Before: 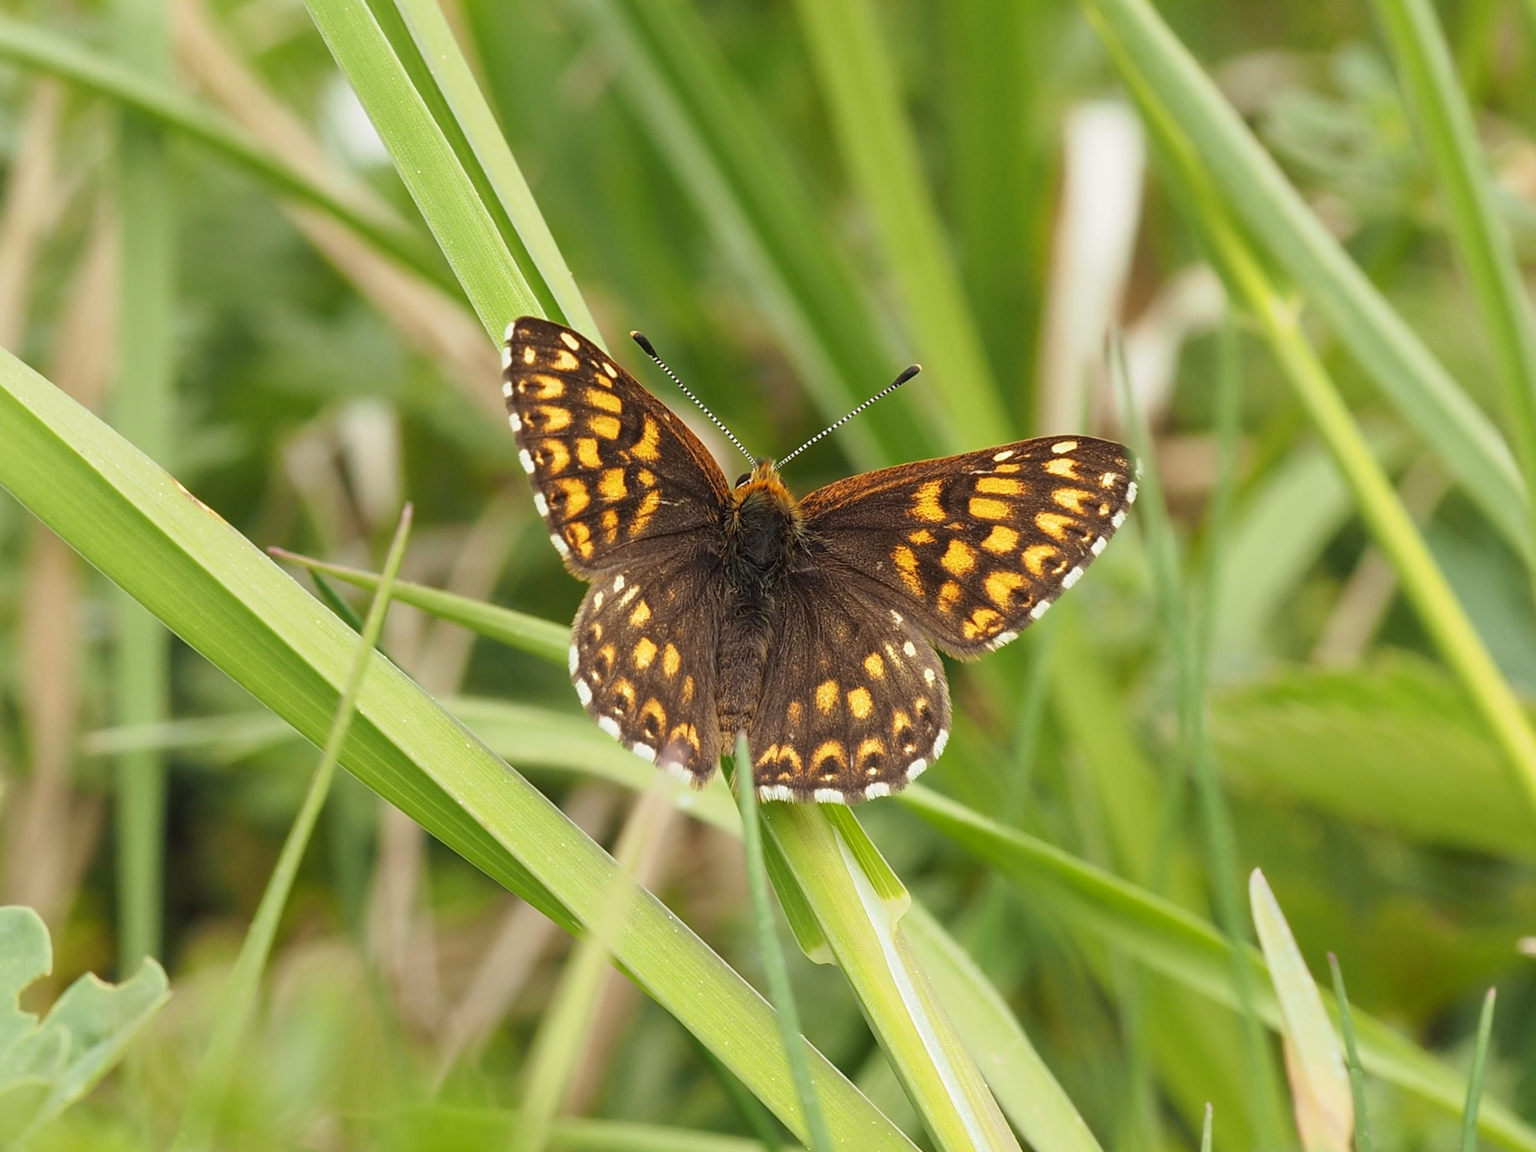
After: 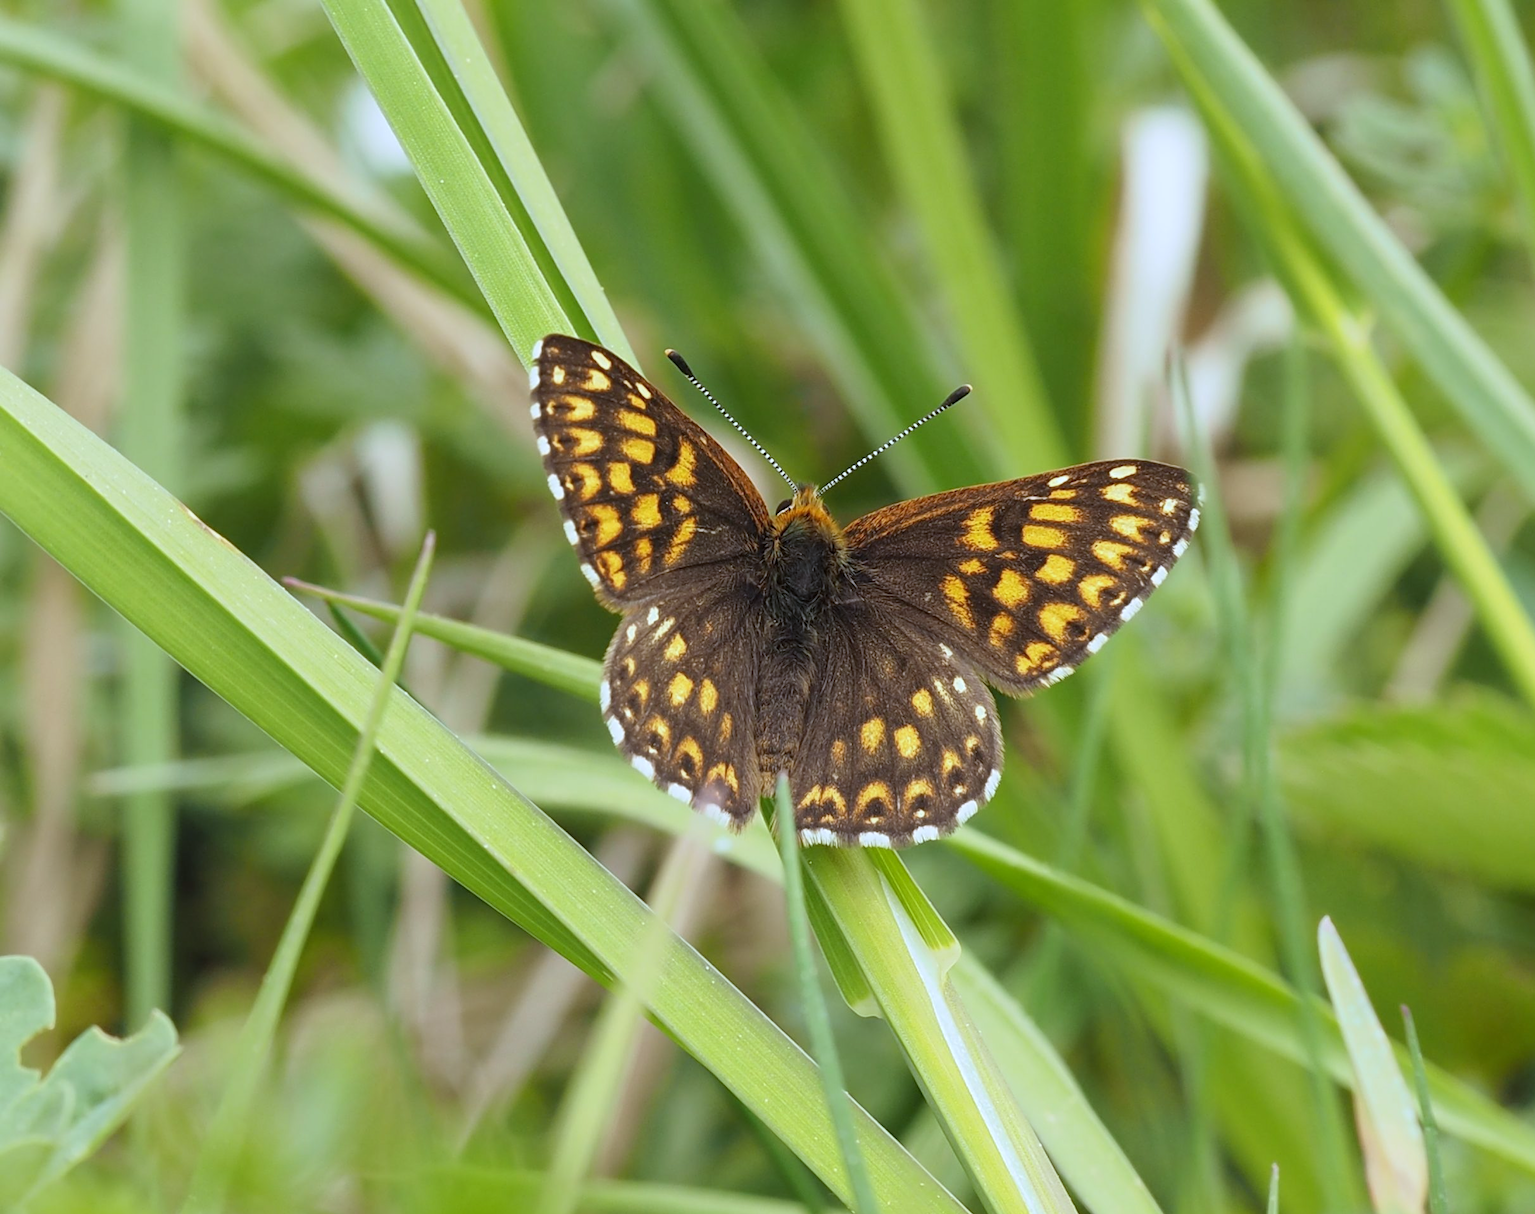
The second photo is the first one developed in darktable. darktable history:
crop and rotate: right 5.167%
white balance: red 0.926, green 1.003, blue 1.133
